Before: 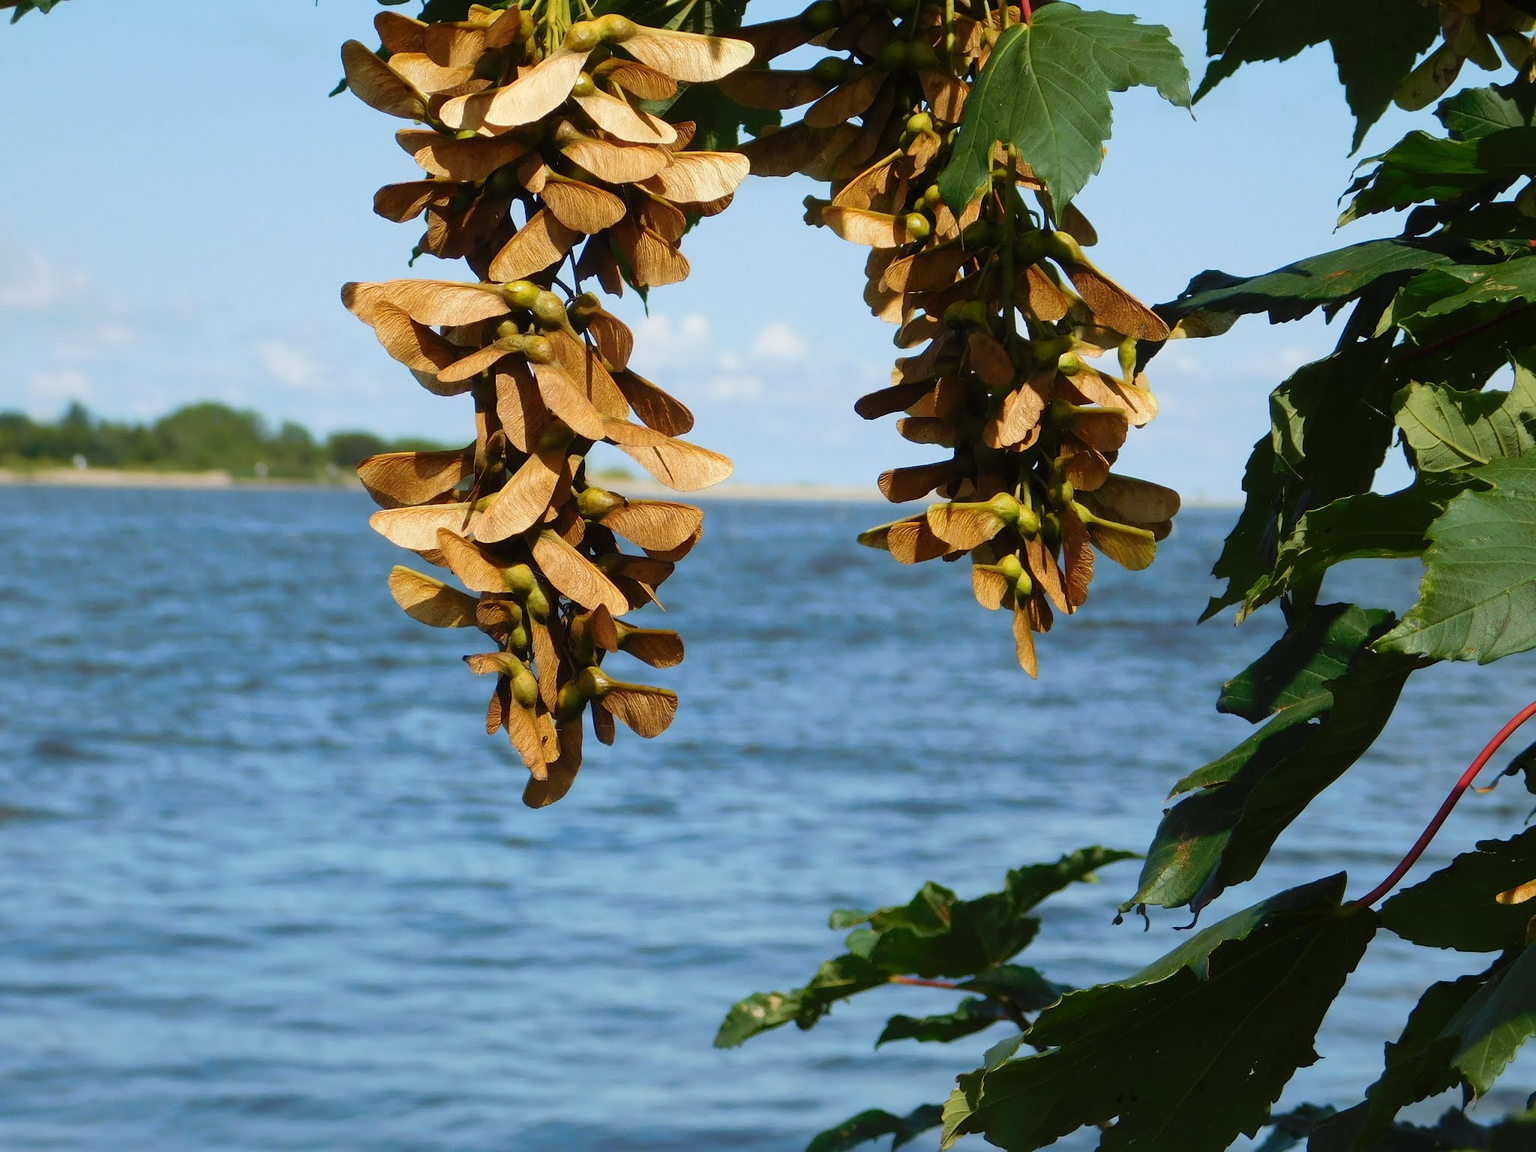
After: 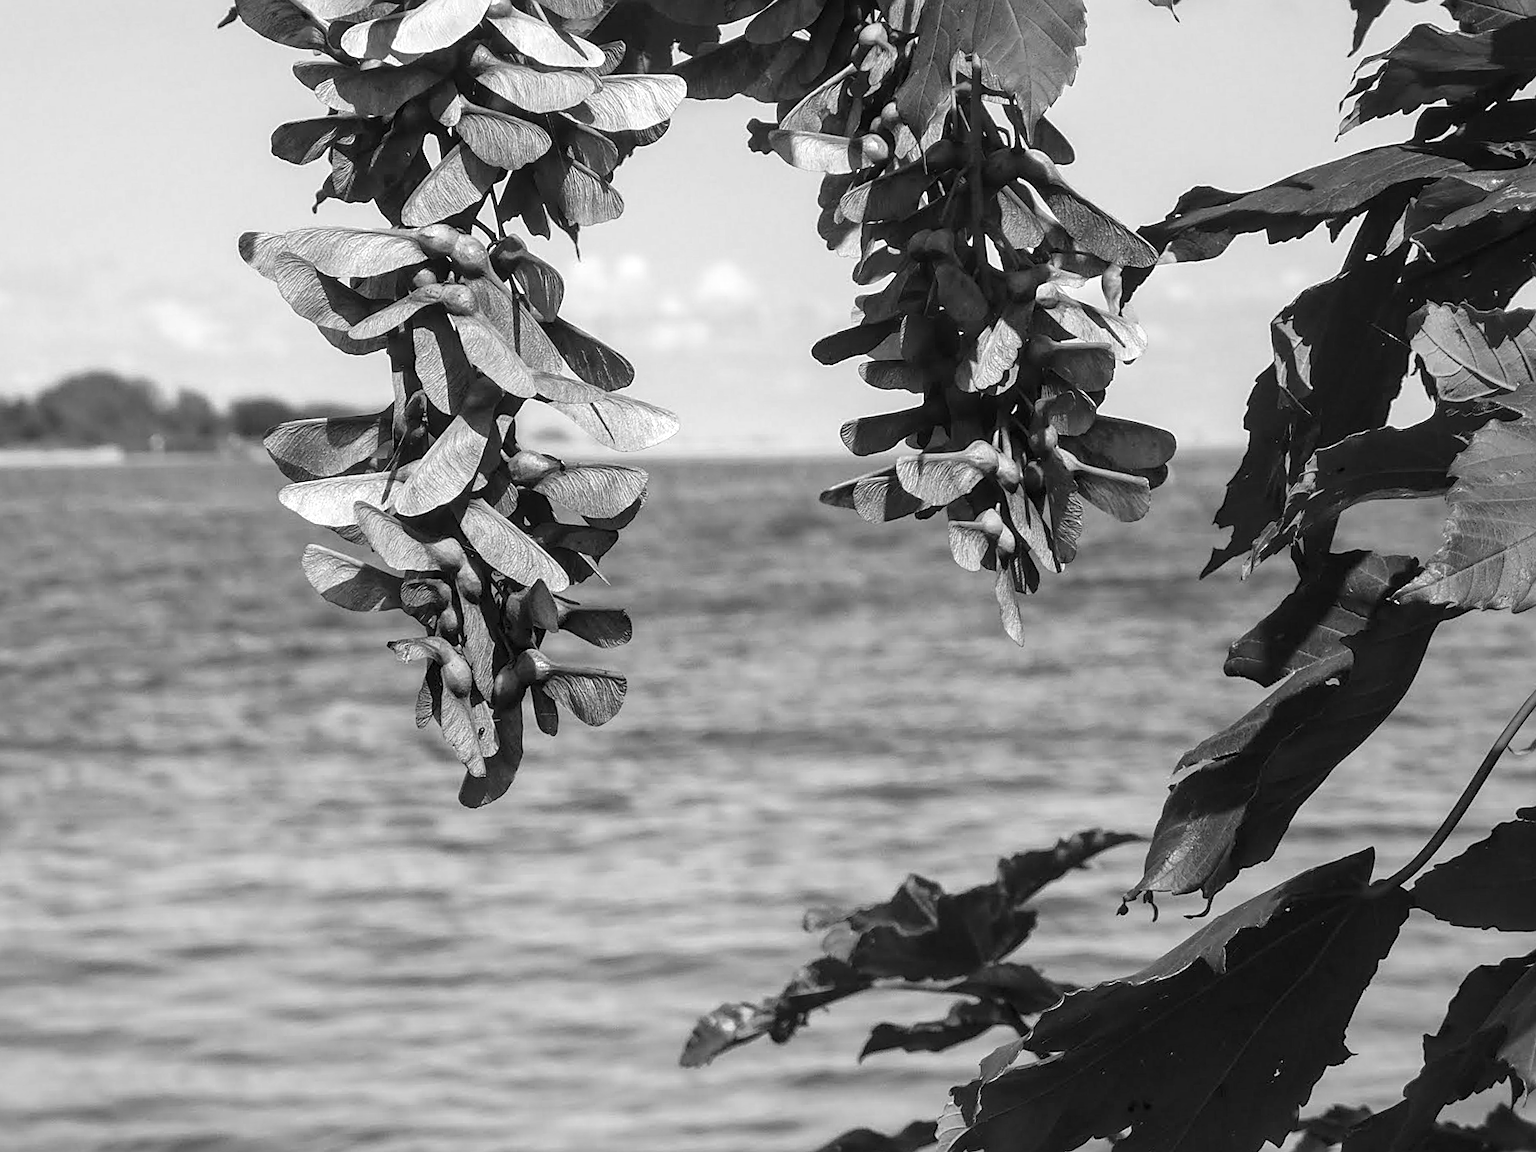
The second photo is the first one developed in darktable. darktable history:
local contrast: on, module defaults
white balance: emerald 1
color correction: highlights a* 40, highlights b* 40, saturation 0.69
monochrome: on, module defaults
sharpen: on, module defaults
exposure: black level correction 0, exposure 0.4 EV, compensate exposure bias true, compensate highlight preservation false
crop and rotate: angle 1.96°, left 5.673%, top 5.673%
tone equalizer: on, module defaults
